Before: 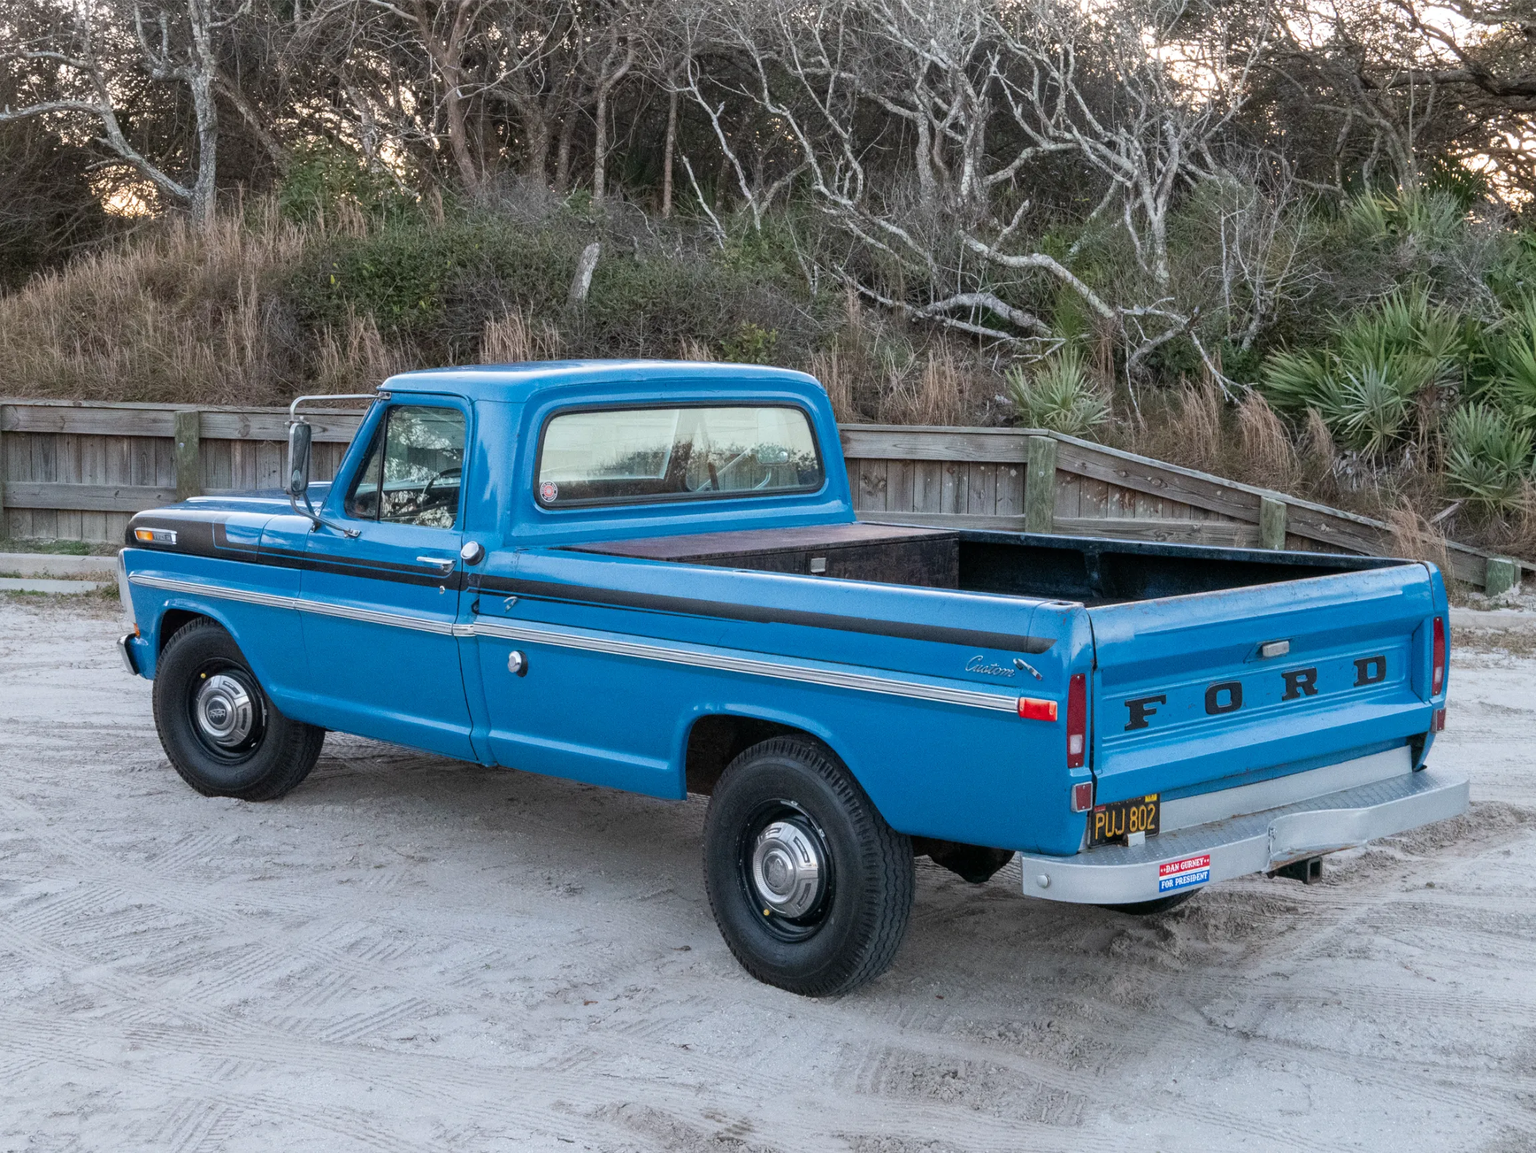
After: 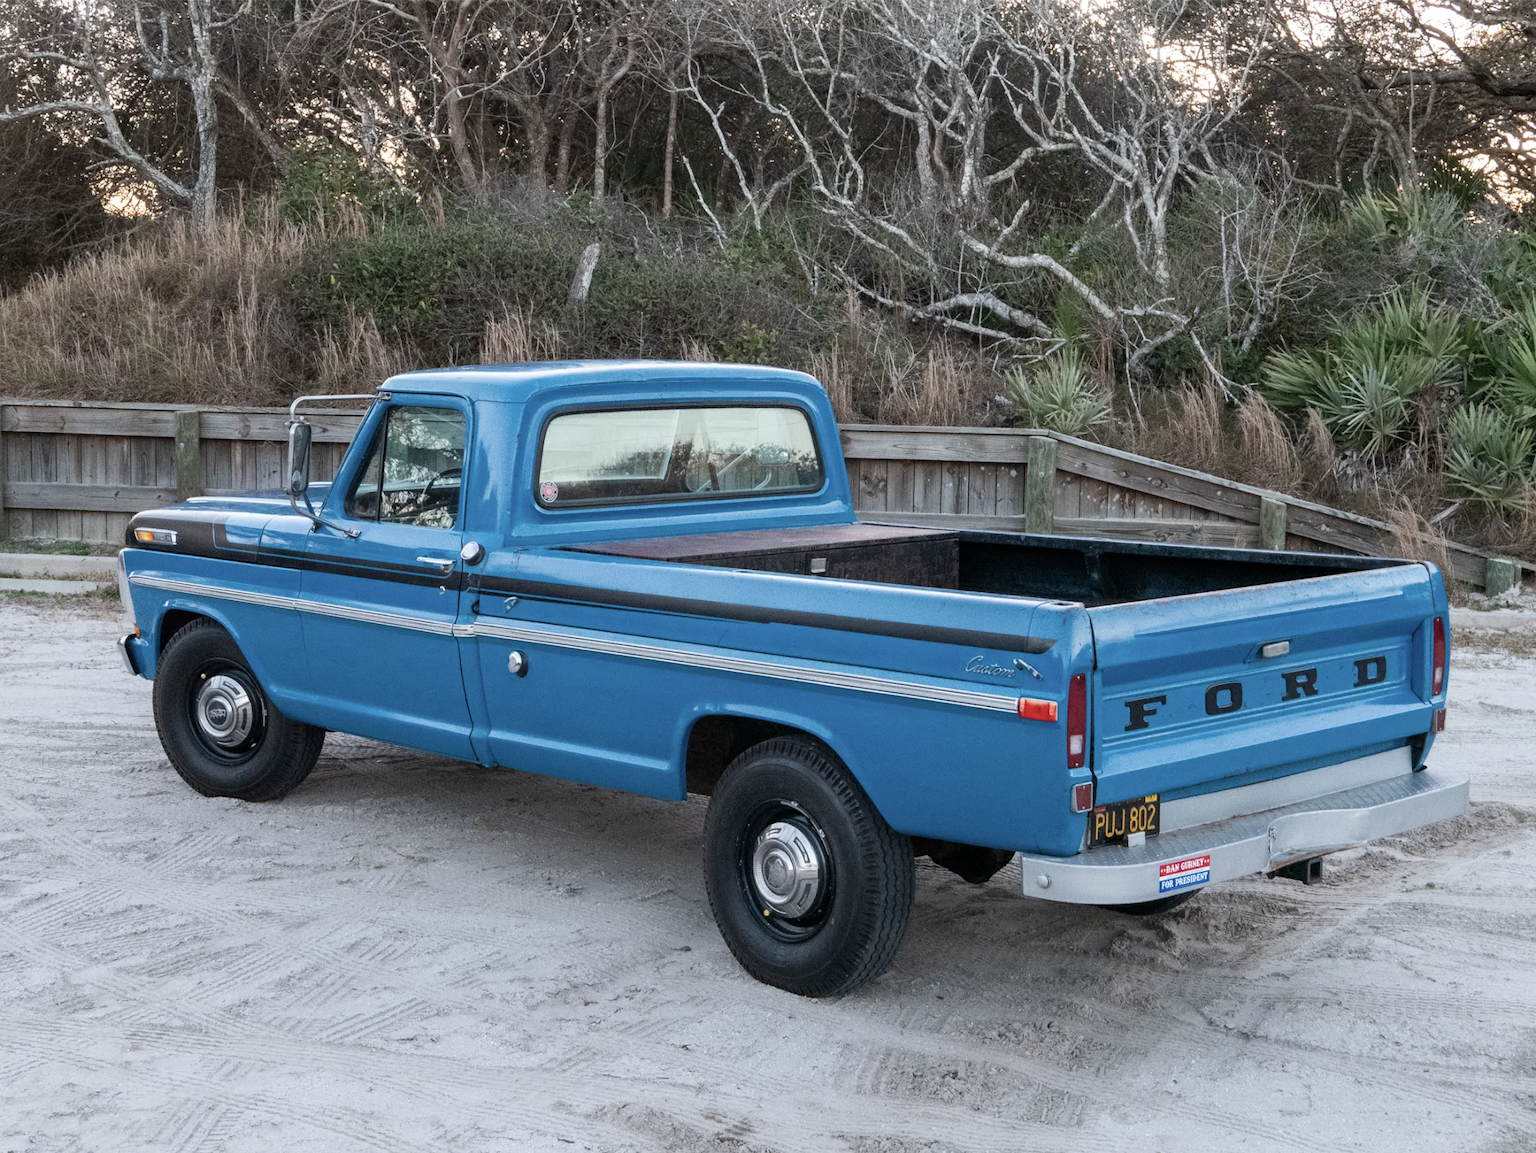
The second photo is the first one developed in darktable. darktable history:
contrast brightness saturation: contrast 0.112, saturation -0.174
